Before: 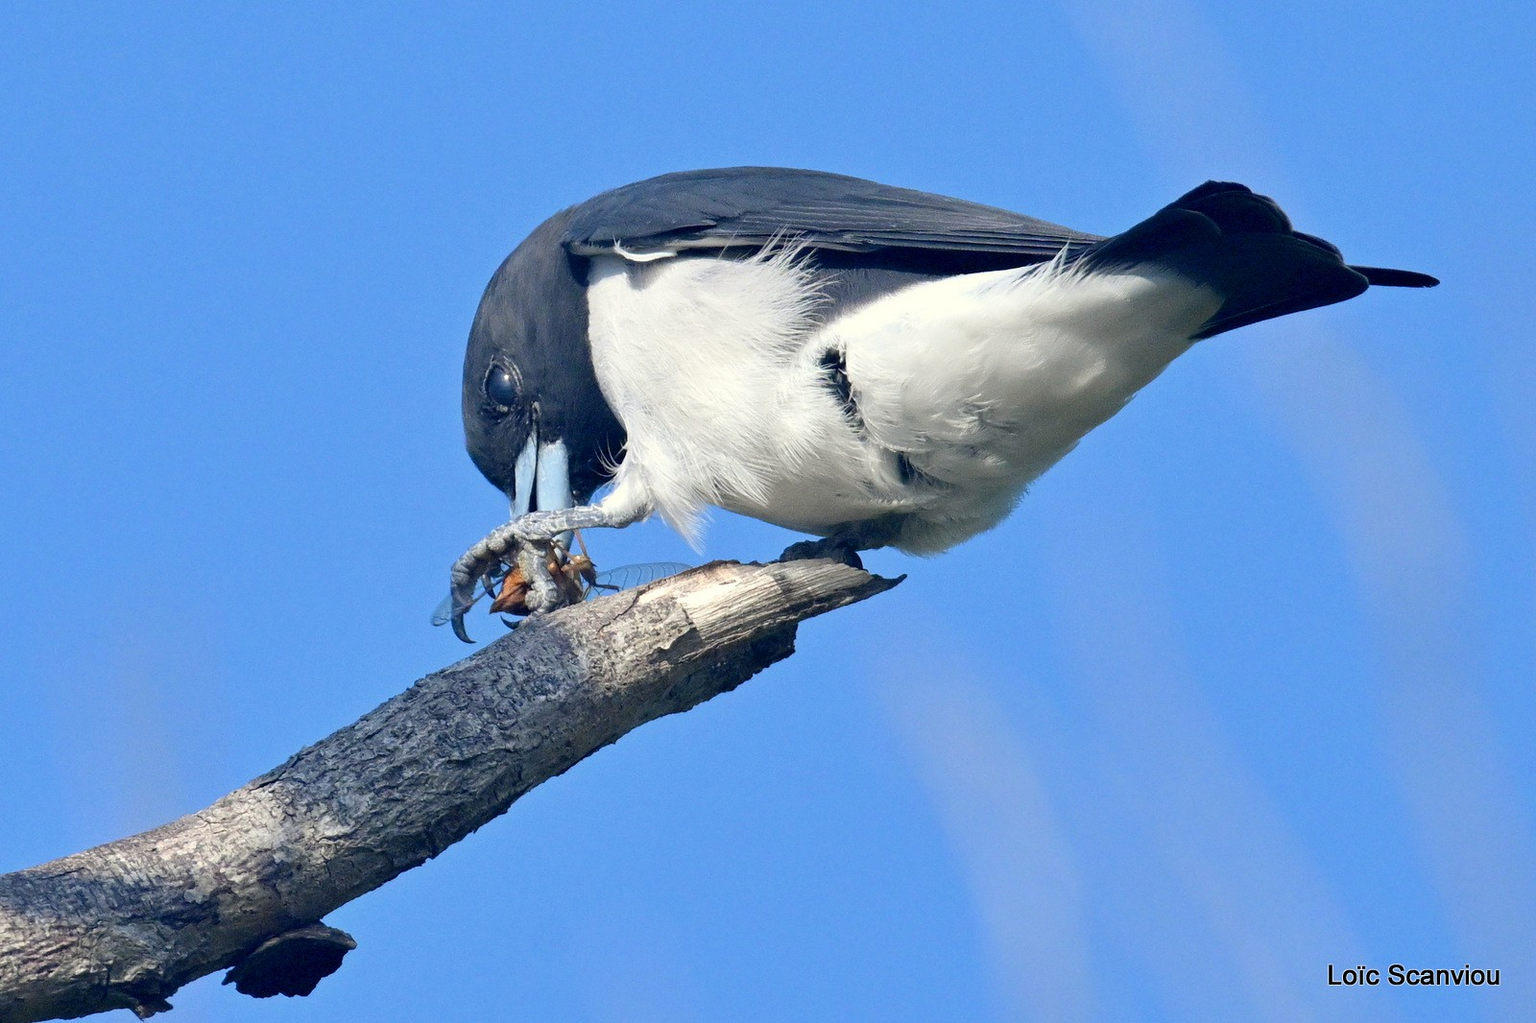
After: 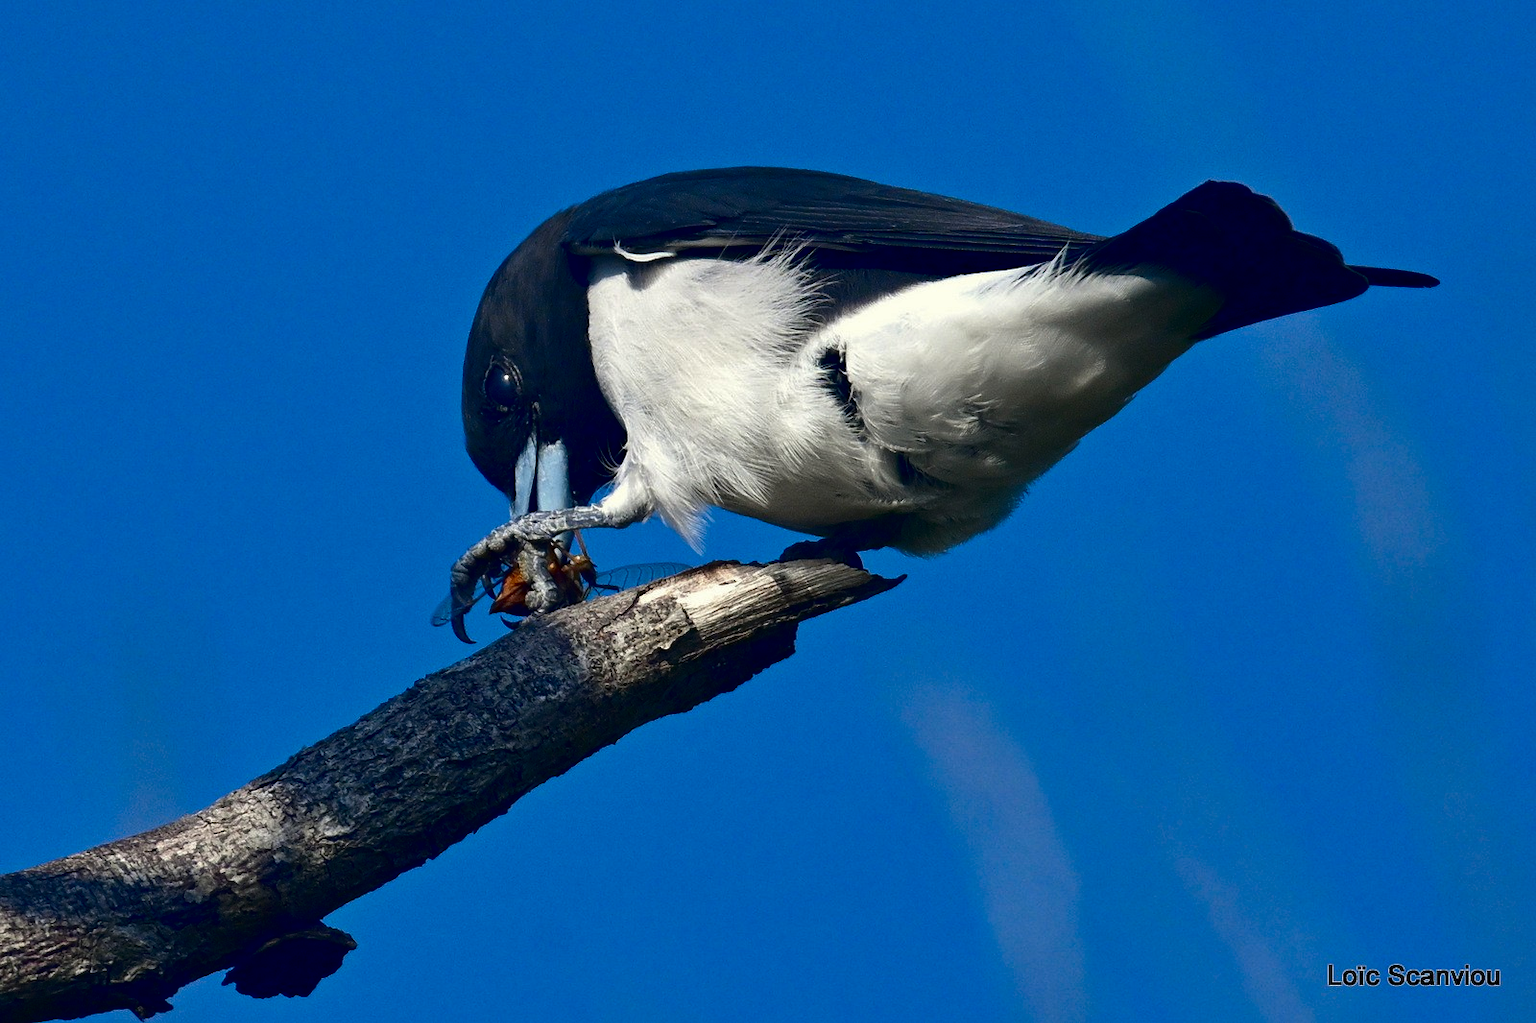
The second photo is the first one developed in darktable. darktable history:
contrast brightness saturation: contrast 0.086, brightness -0.605, saturation 0.172
